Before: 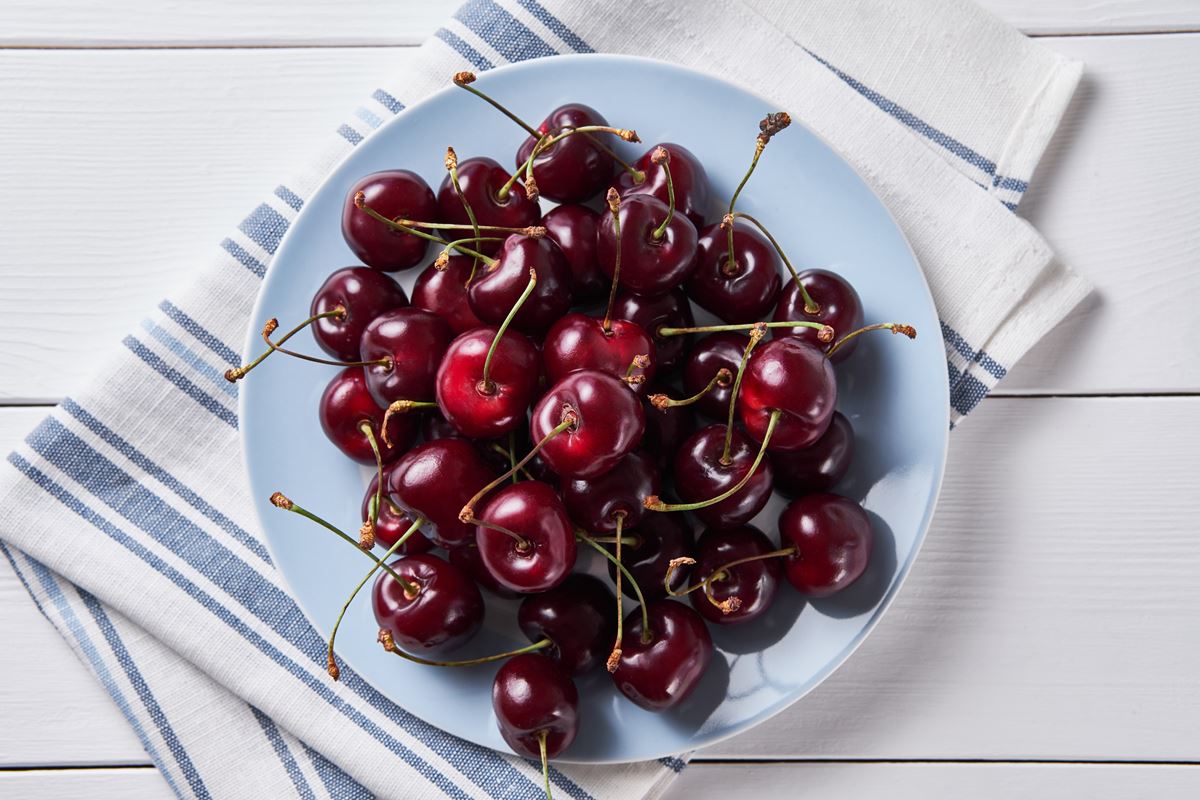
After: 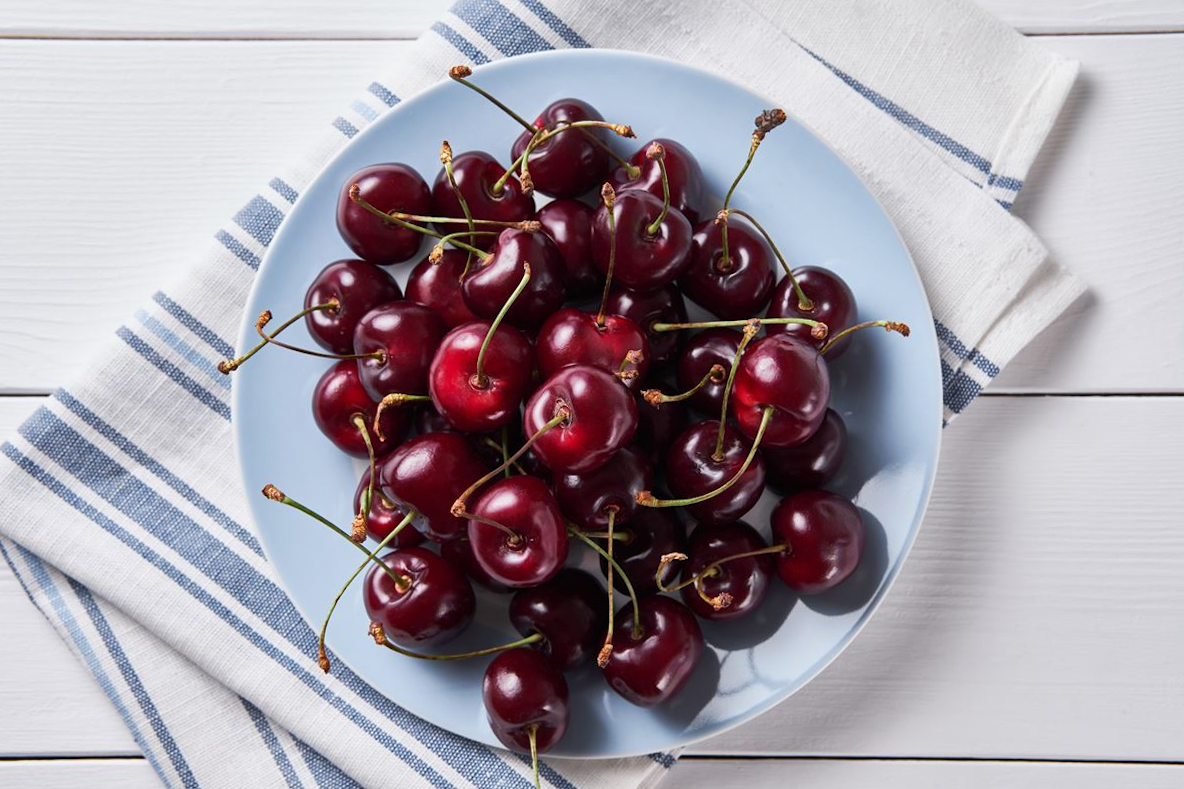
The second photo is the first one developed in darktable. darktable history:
tone equalizer: on, module defaults
crop and rotate: angle -0.5°
